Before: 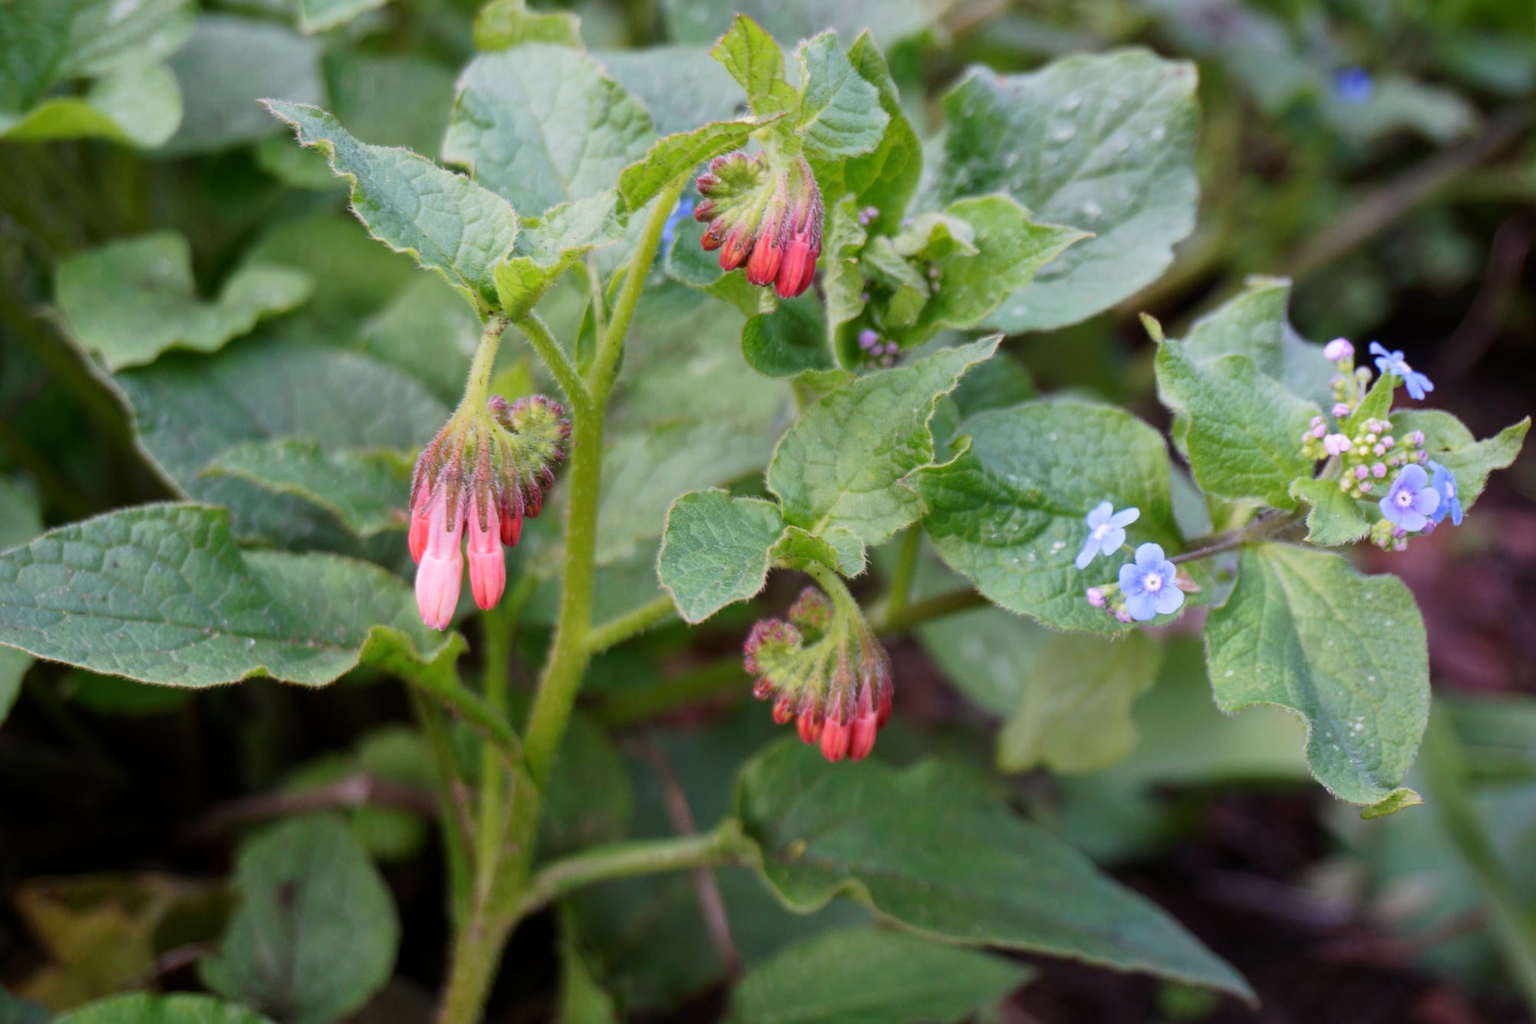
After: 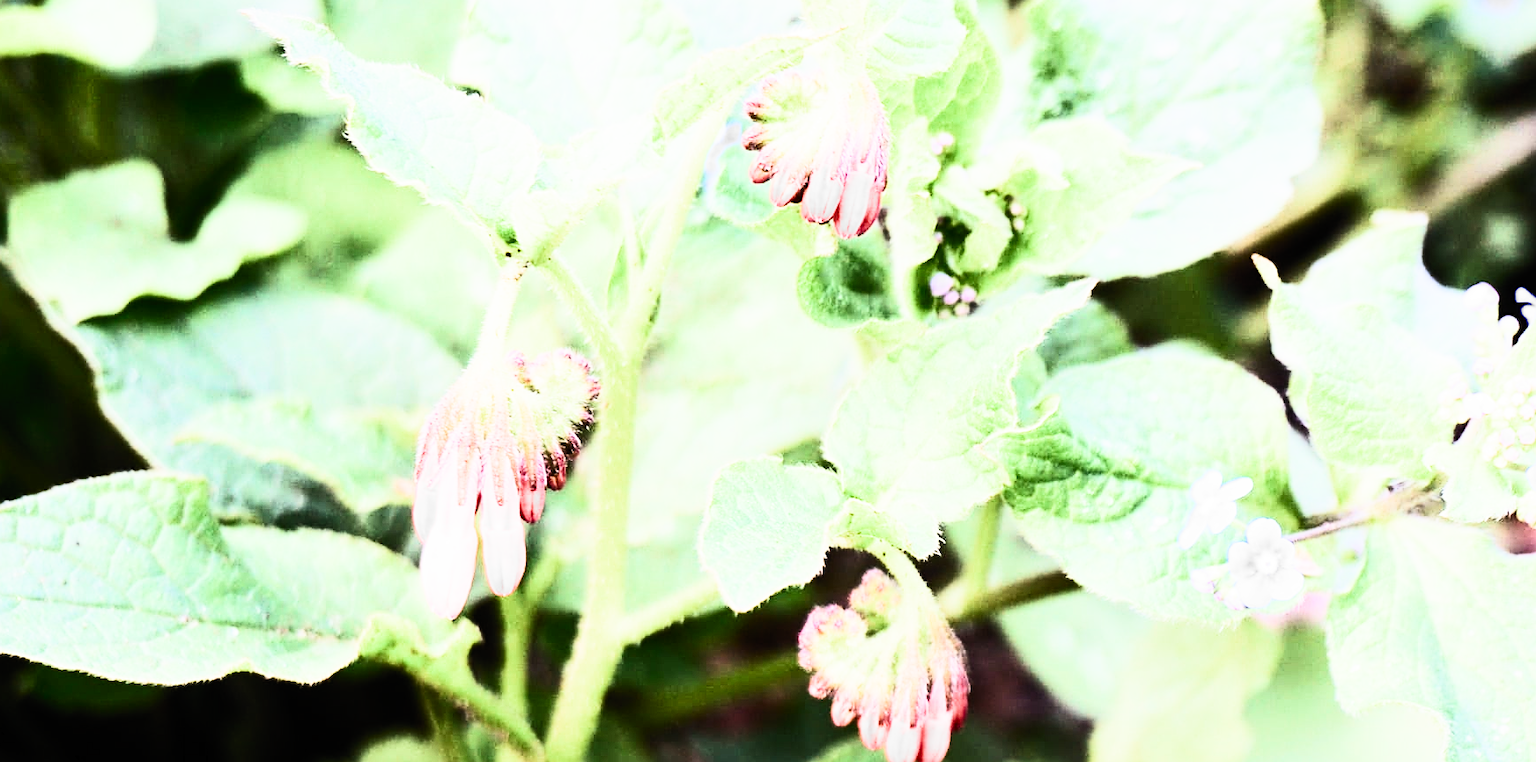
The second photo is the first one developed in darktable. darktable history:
sharpen: on, module defaults
crop: left 3.119%, top 8.89%, right 9.654%, bottom 26.138%
contrast brightness saturation: contrast 0.607, brightness 0.322, saturation 0.139
filmic rgb: black relative exposure -9.15 EV, white relative exposure 2.3 EV, hardness 7.41, add noise in highlights 0.001, color science v3 (2019), use custom middle-gray values true, contrast in highlights soft
tone equalizer: -7 EV 0.162 EV, -6 EV 0.579 EV, -5 EV 1.12 EV, -4 EV 1.33 EV, -3 EV 1.14 EV, -2 EV 0.6 EV, -1 EV 0.147 EV, edges refinement/feathering 500, mask exposure compensation -1.57 EV, preserve details no
